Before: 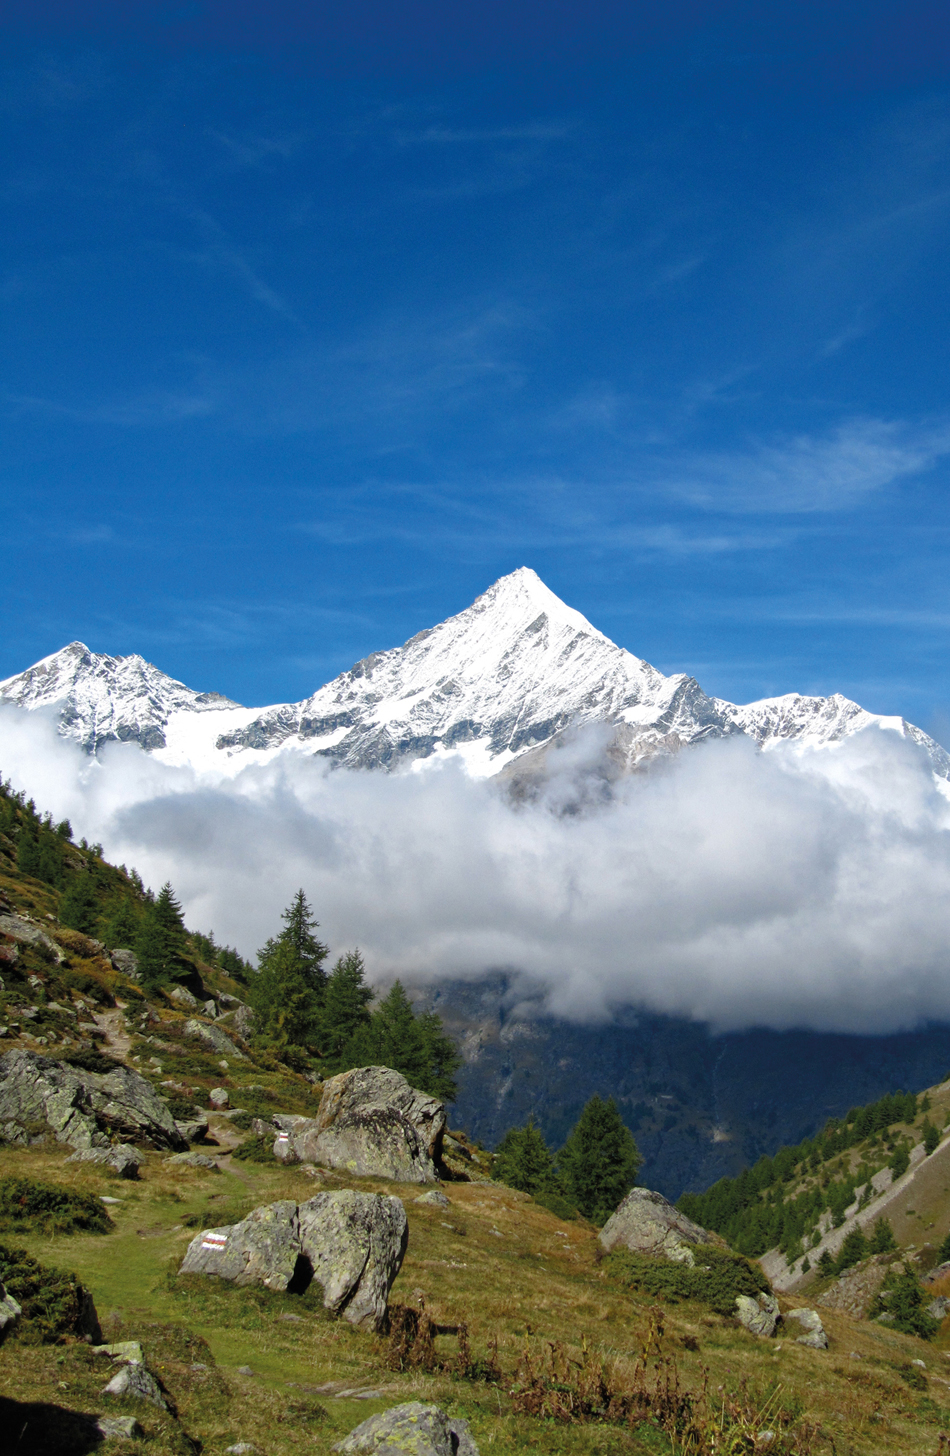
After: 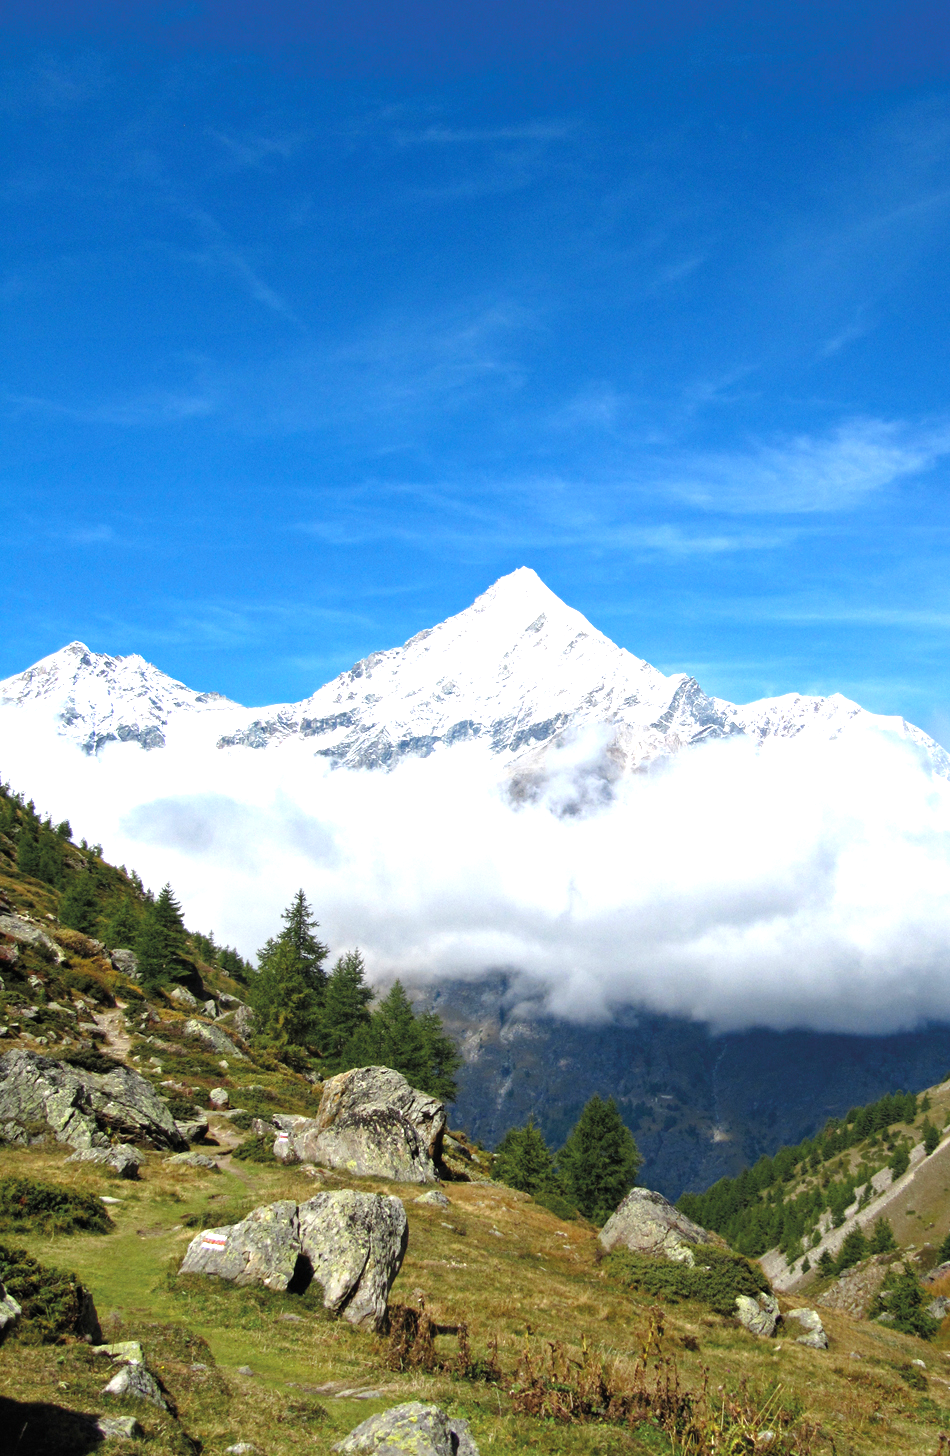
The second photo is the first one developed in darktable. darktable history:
tone equalizer: -8 EV -1.11 EV, -7 EV -1.02 EV, -6 EV -0.868 EV, -5 EV -0.579 EV, -3 EV 0.586 EV, -2 EV 0.851 EV, -1 EV 0.985 EV, +0 EV 1.06 EV, smoothing diameter 24.94%, edges refinement/feathering 14.61, preserve details guided filter
